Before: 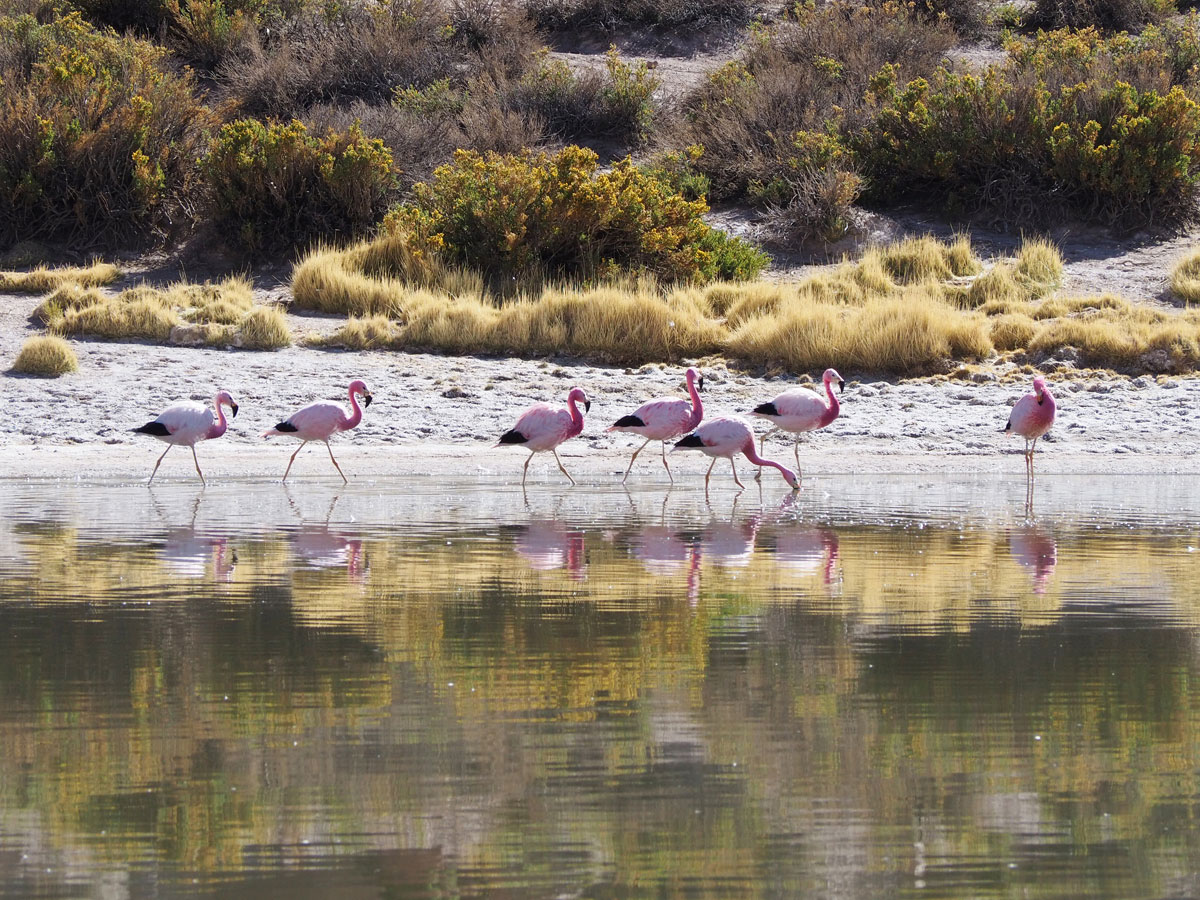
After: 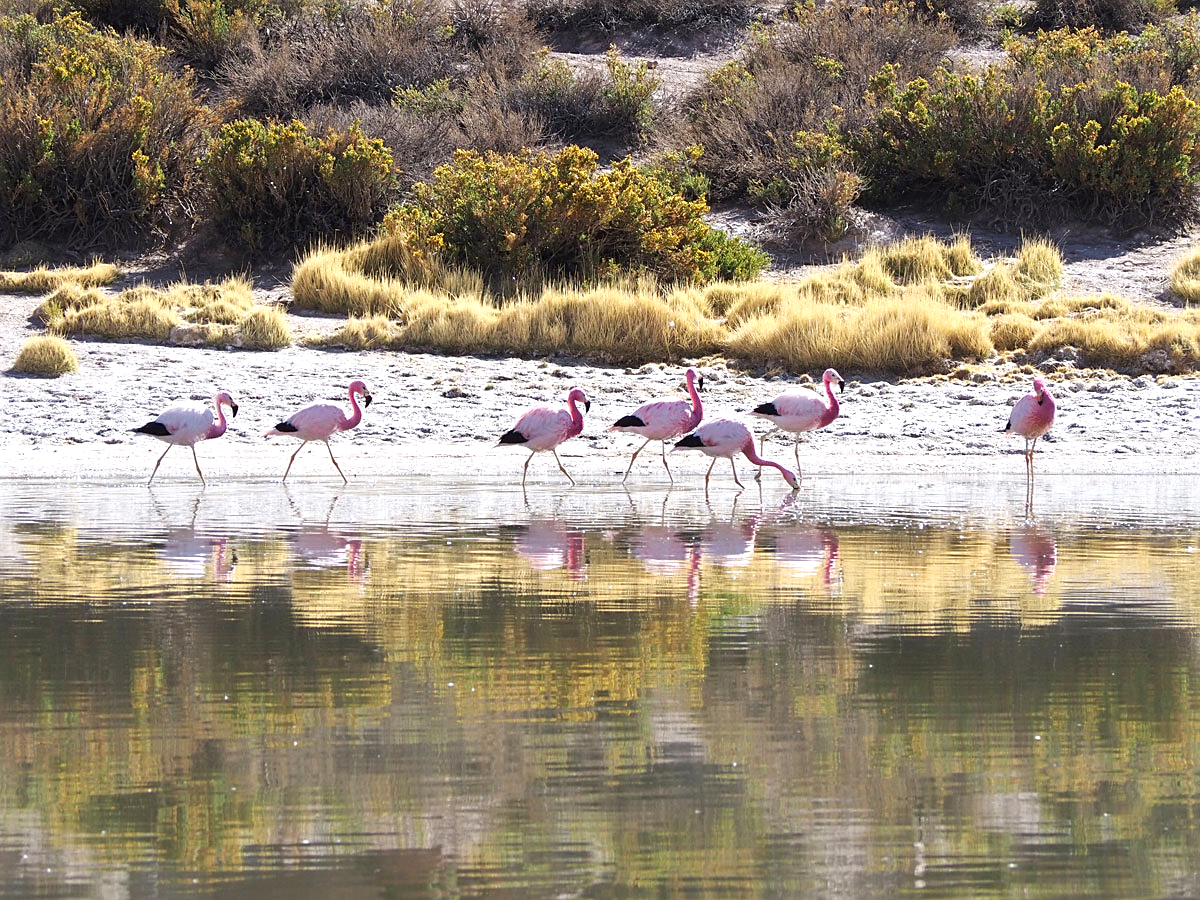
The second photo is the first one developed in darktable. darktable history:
sharpen: radius 1.901, amount 0.416, threshold 1.355
exposure: exposure 0.464 EV, compensate highlight preservation false
